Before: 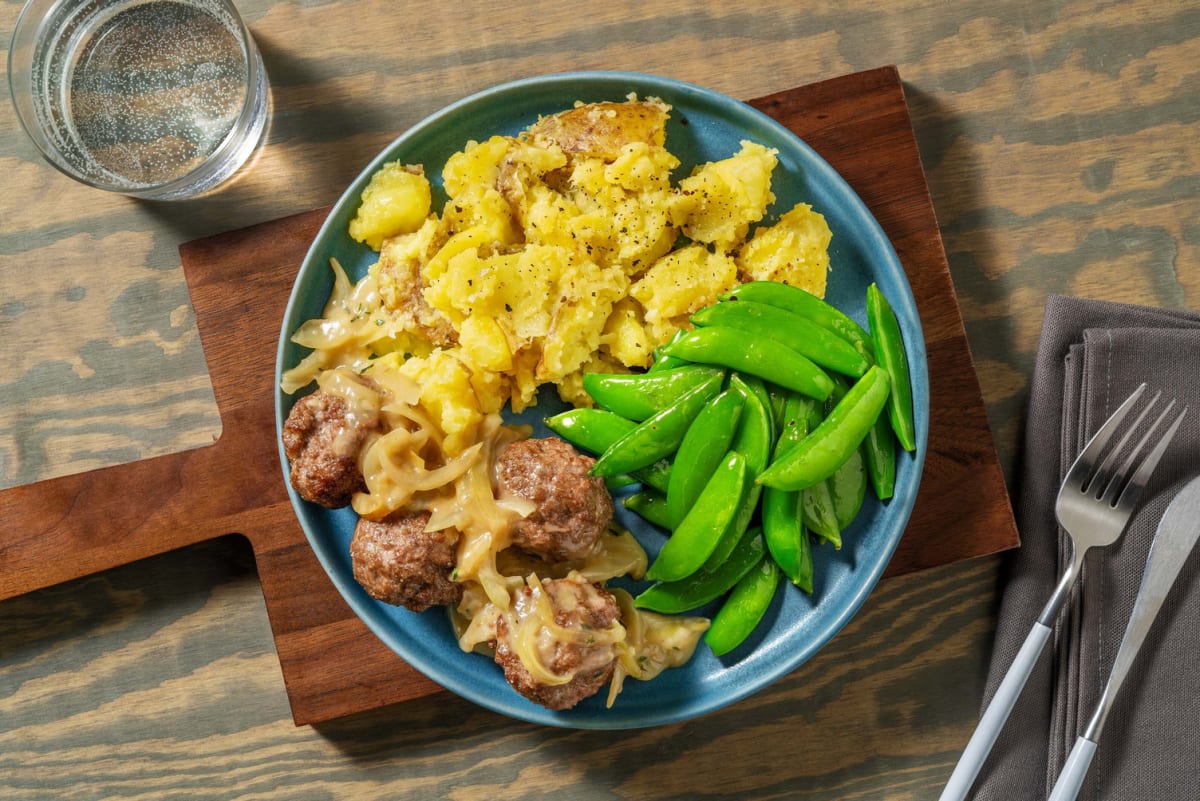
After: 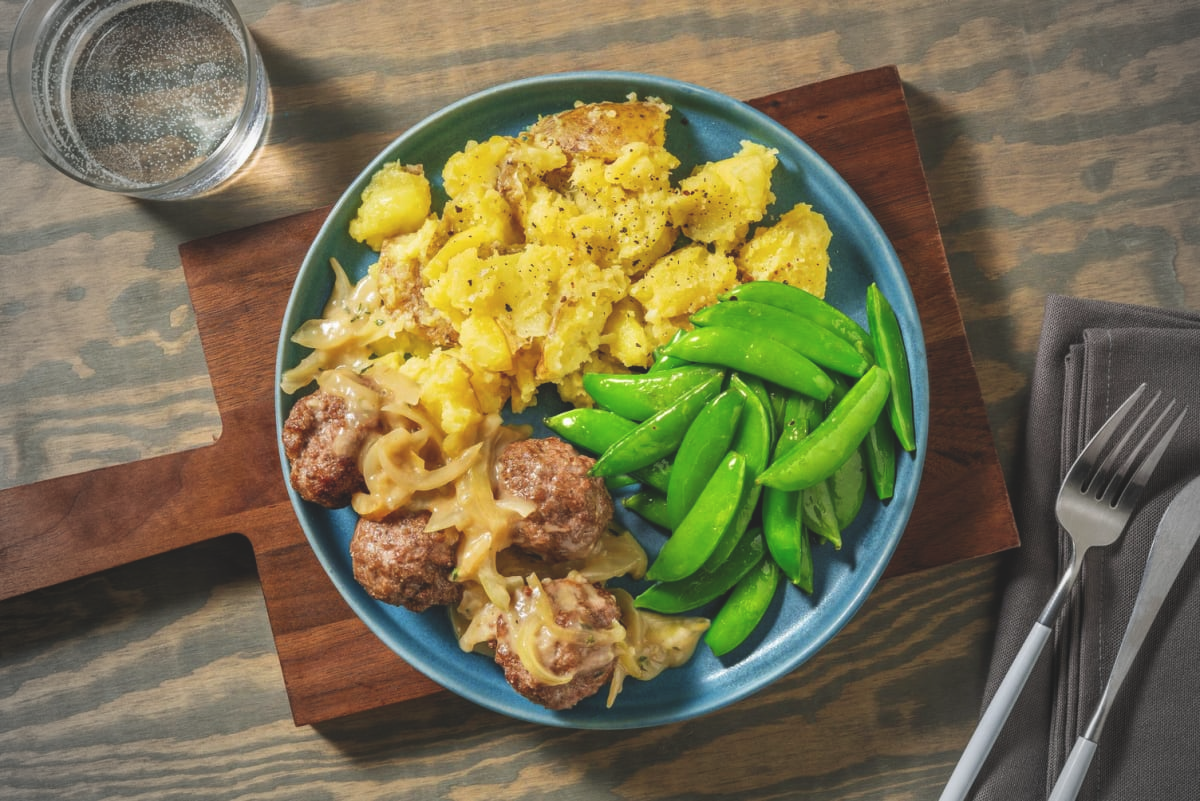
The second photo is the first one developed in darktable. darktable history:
exposure: black level correction -0.015, compensate highlight preservation false
vignetting: fall-off start 67.15%, brightness -0.442, saturation -0.691, width/height ratio 1.011, unbound false
